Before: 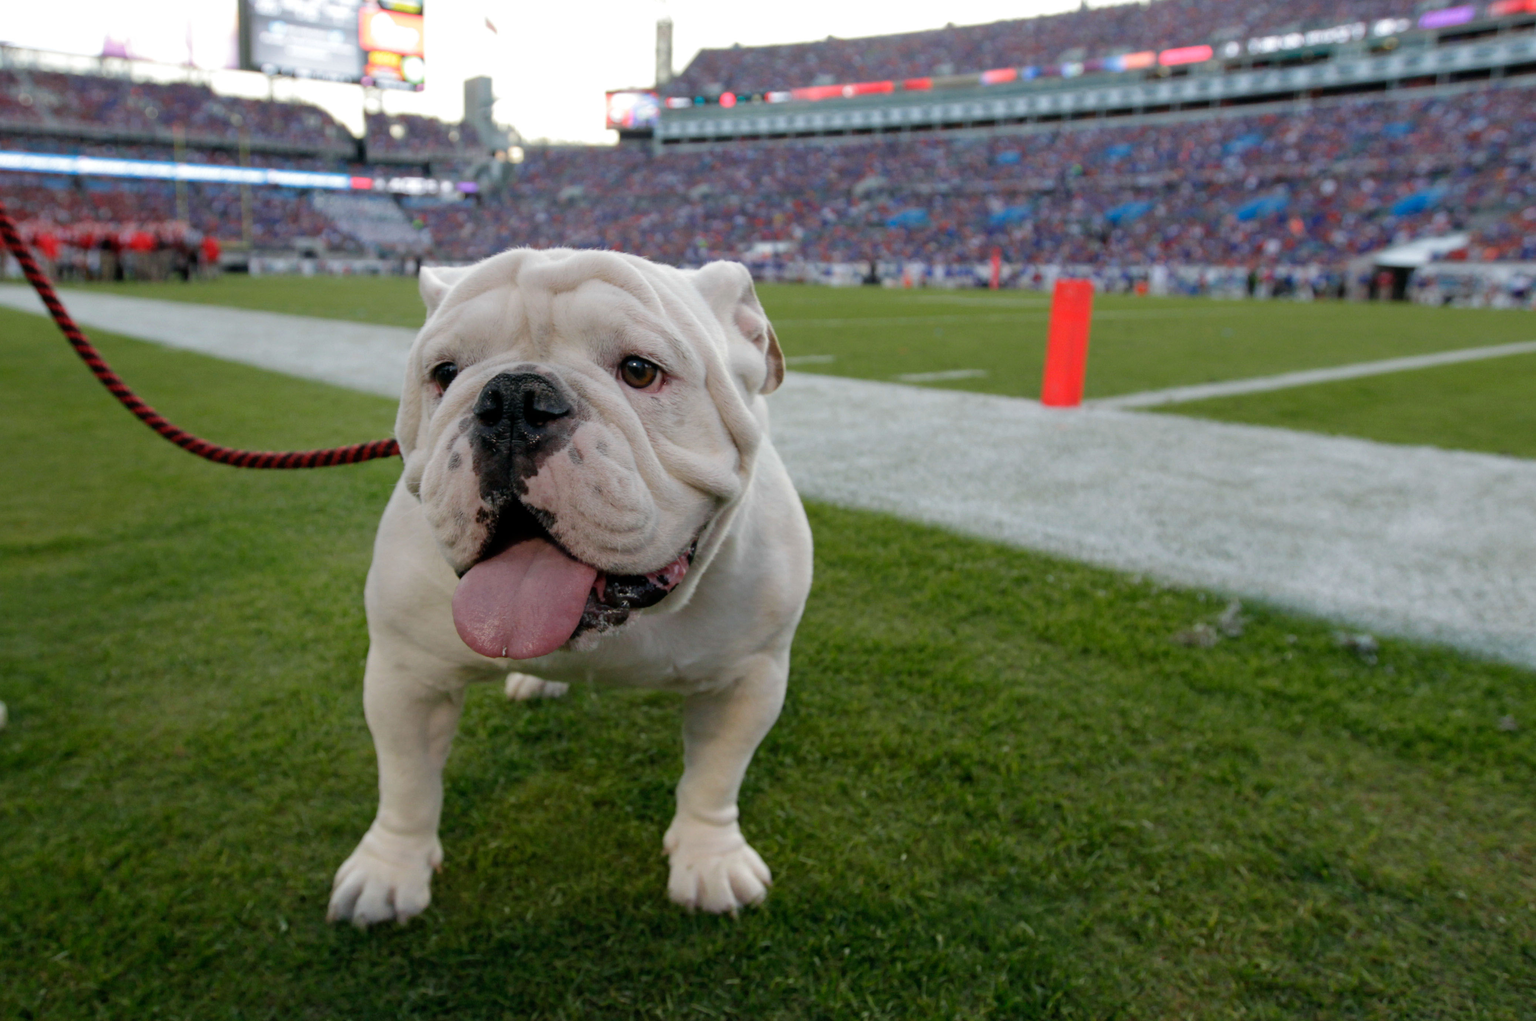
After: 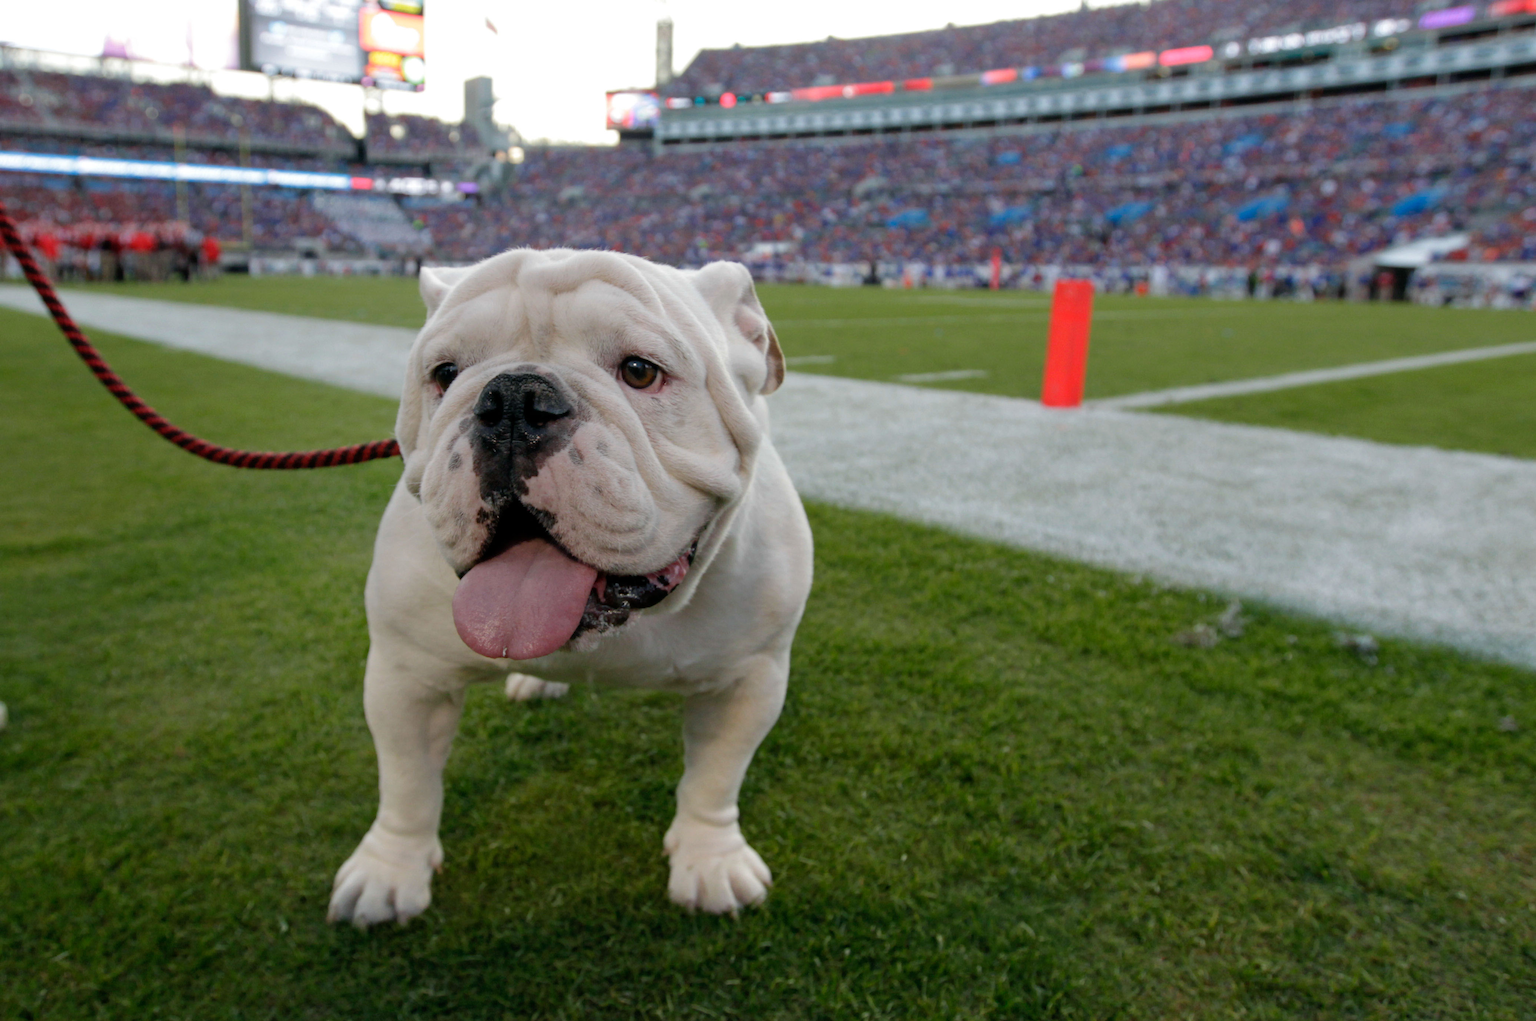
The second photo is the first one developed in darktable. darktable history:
sharpen: radius 2.858, amount 0.852, threshold 47.28
